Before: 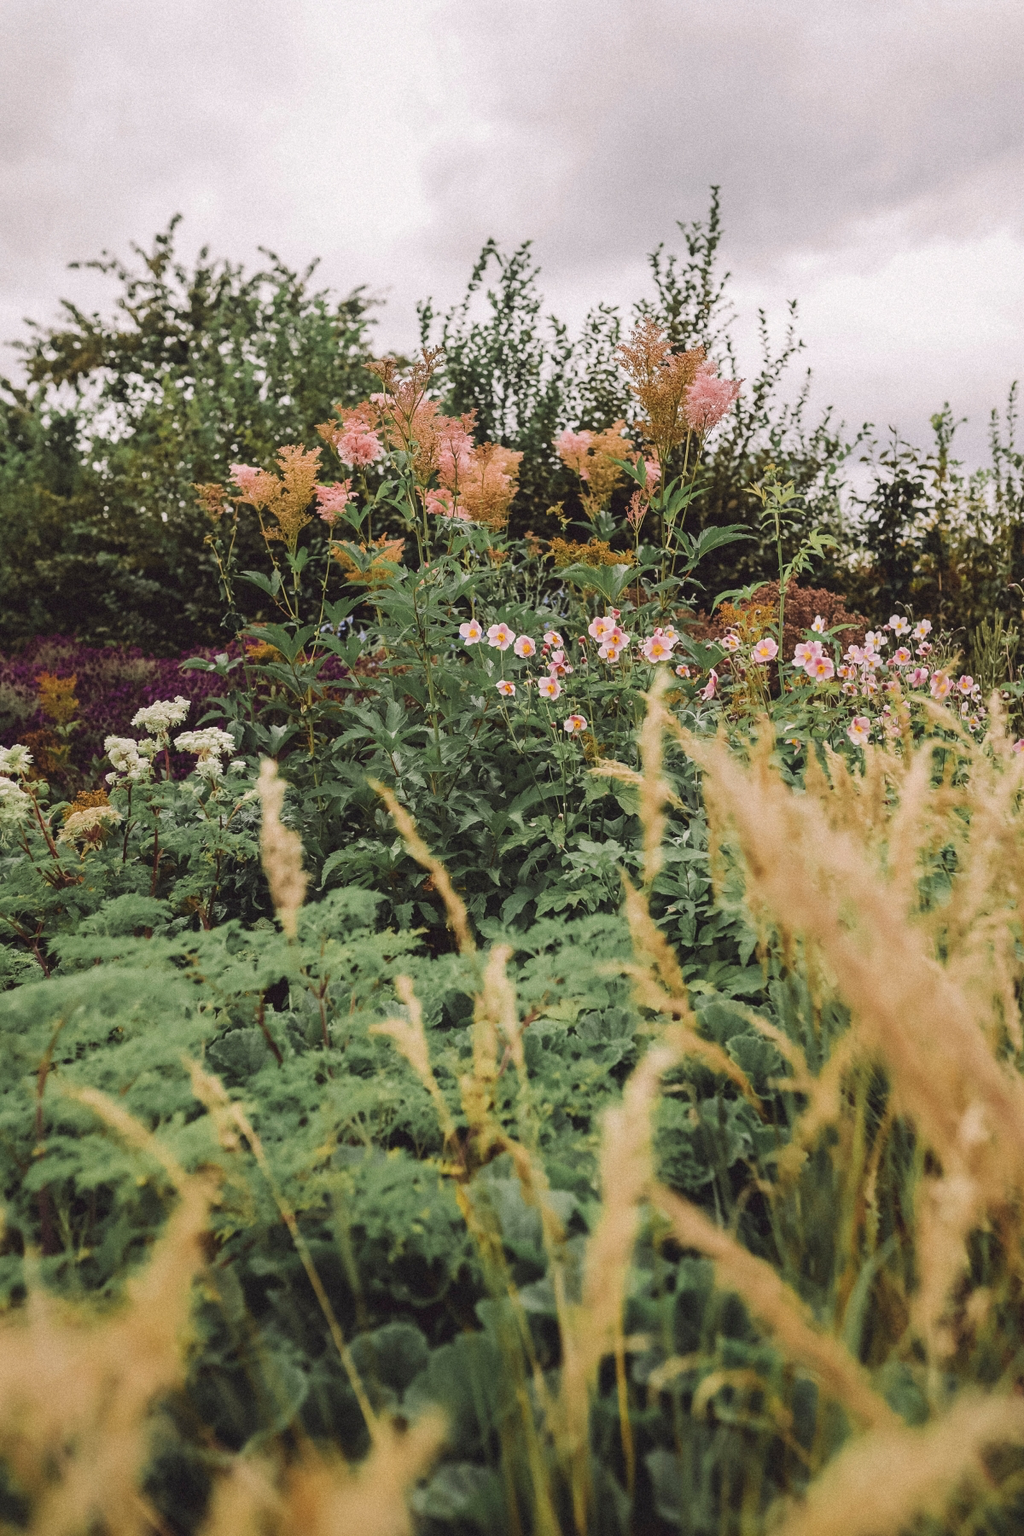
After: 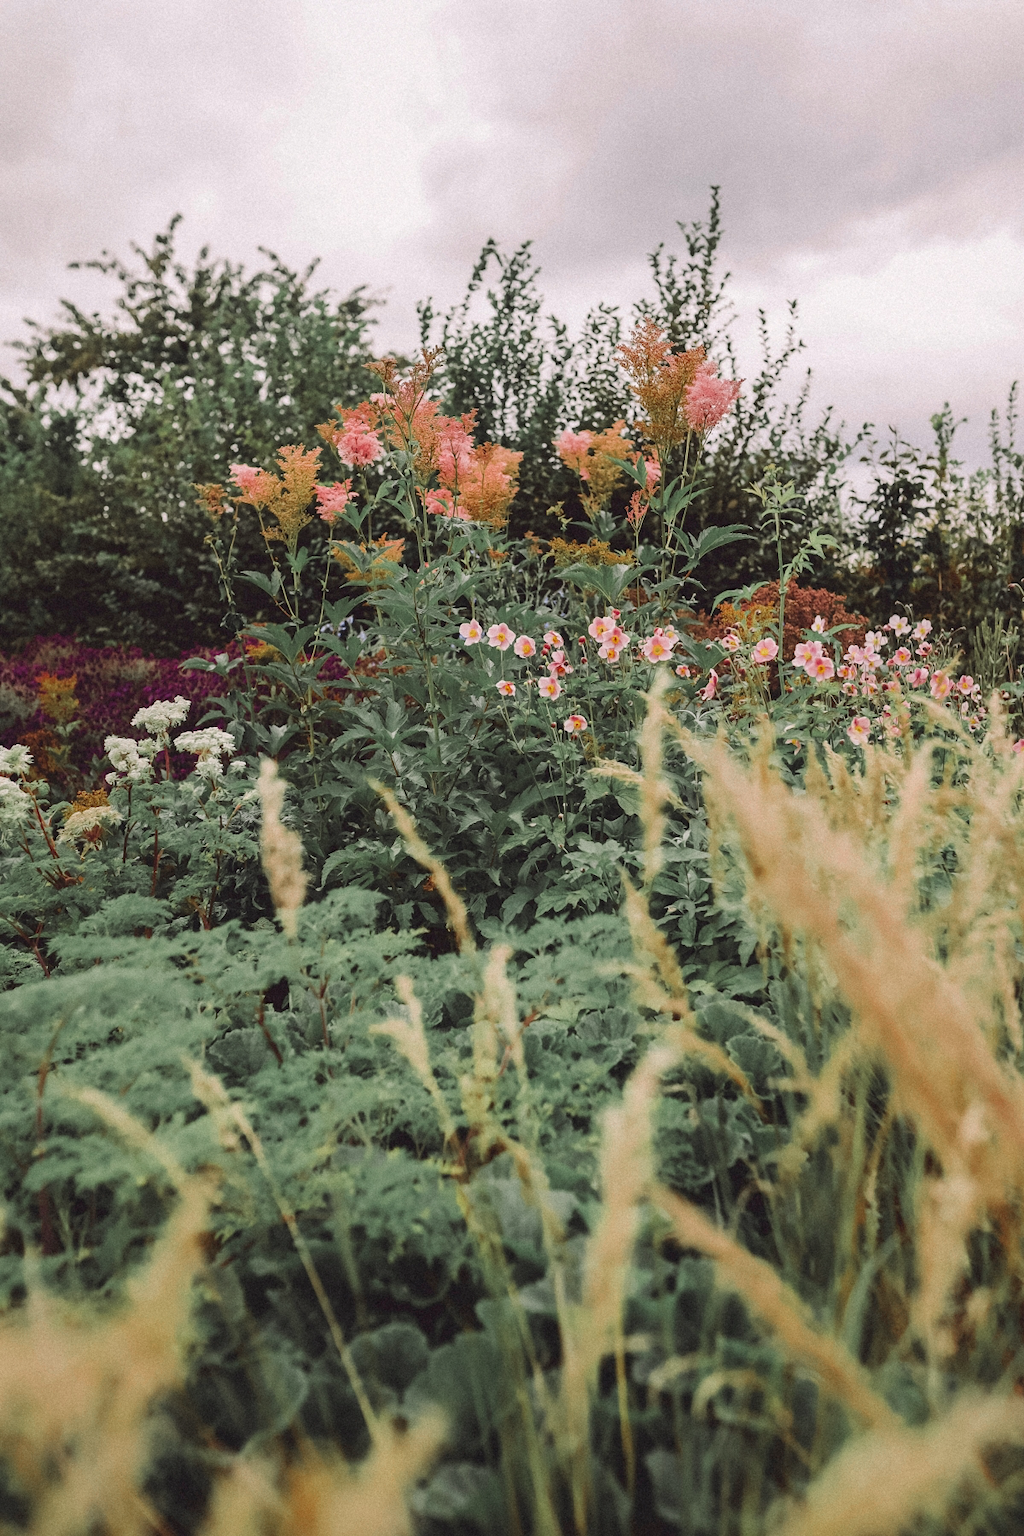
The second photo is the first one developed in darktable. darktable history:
color zones: curves: ch0 [(0, 0.466) (0.128, 0.466) (0.25, 0.5) (0.375, 0.456) (0.5, 0.5) (0.625, 0.5) (0.737, 0.652) (0.875, 0.5)]; ch1 [(0, 0.603) (0.125, 0.618) (0.261, 0.348) (0.372, 0.353) (0.497, 0.363) (0.611, 0.45) (0.731, 0.427) (0.875, 0.518) (0.998, 0.652)]; ch2 [(0, 0.559) (0.125, 0.451) (0.253, 0.564) (0.37, 0.578) (0.5, 0.466) (0.625, 0.471) (0.731, 0.471) (0.88, 0.485)]
